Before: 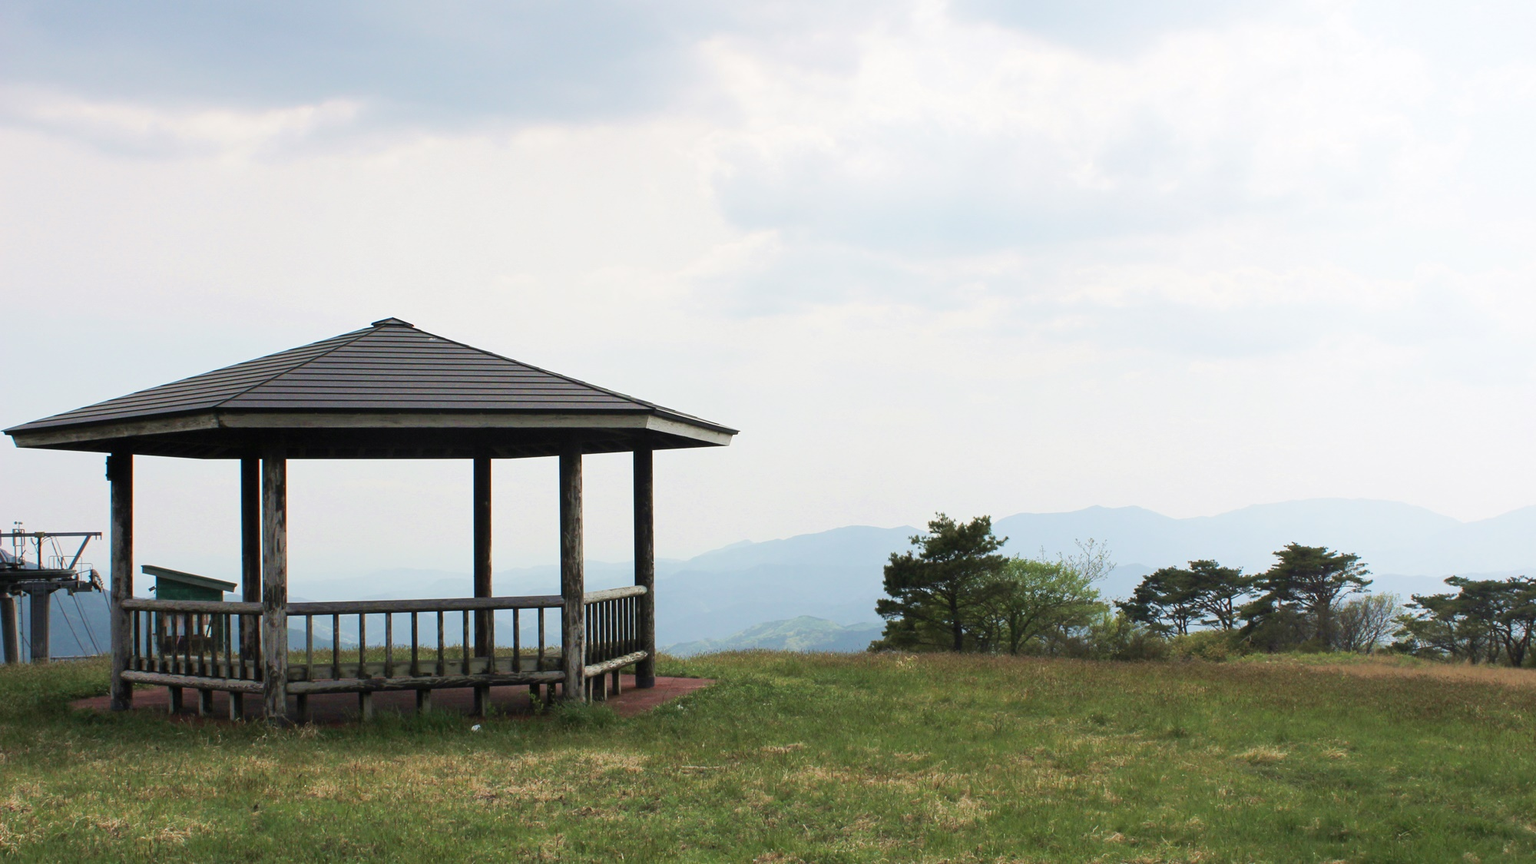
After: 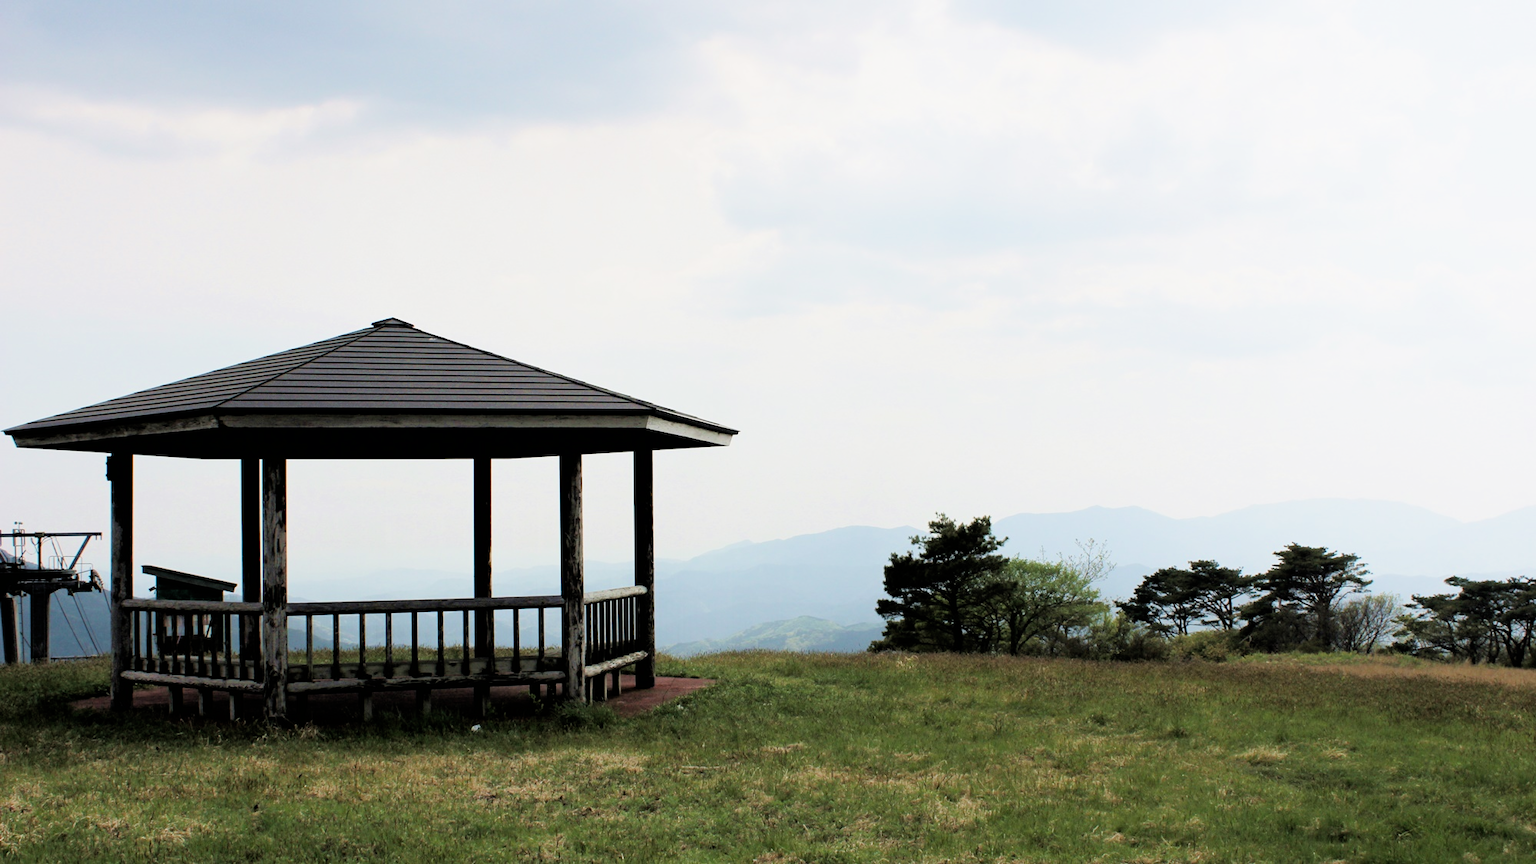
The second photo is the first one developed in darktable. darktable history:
filmic rgb: black relative exposure -3.72 EV, white relative exposure 2.77 EV, dynamic range scaling -5.32%, hardness 3.03
haze removal: adaptive false
contrast equalizer: octaves 7, y [[0.6 ×6], [0.55 ×6], [0 ×6], [0 ×6], [0 ×6]], mix -0.3
